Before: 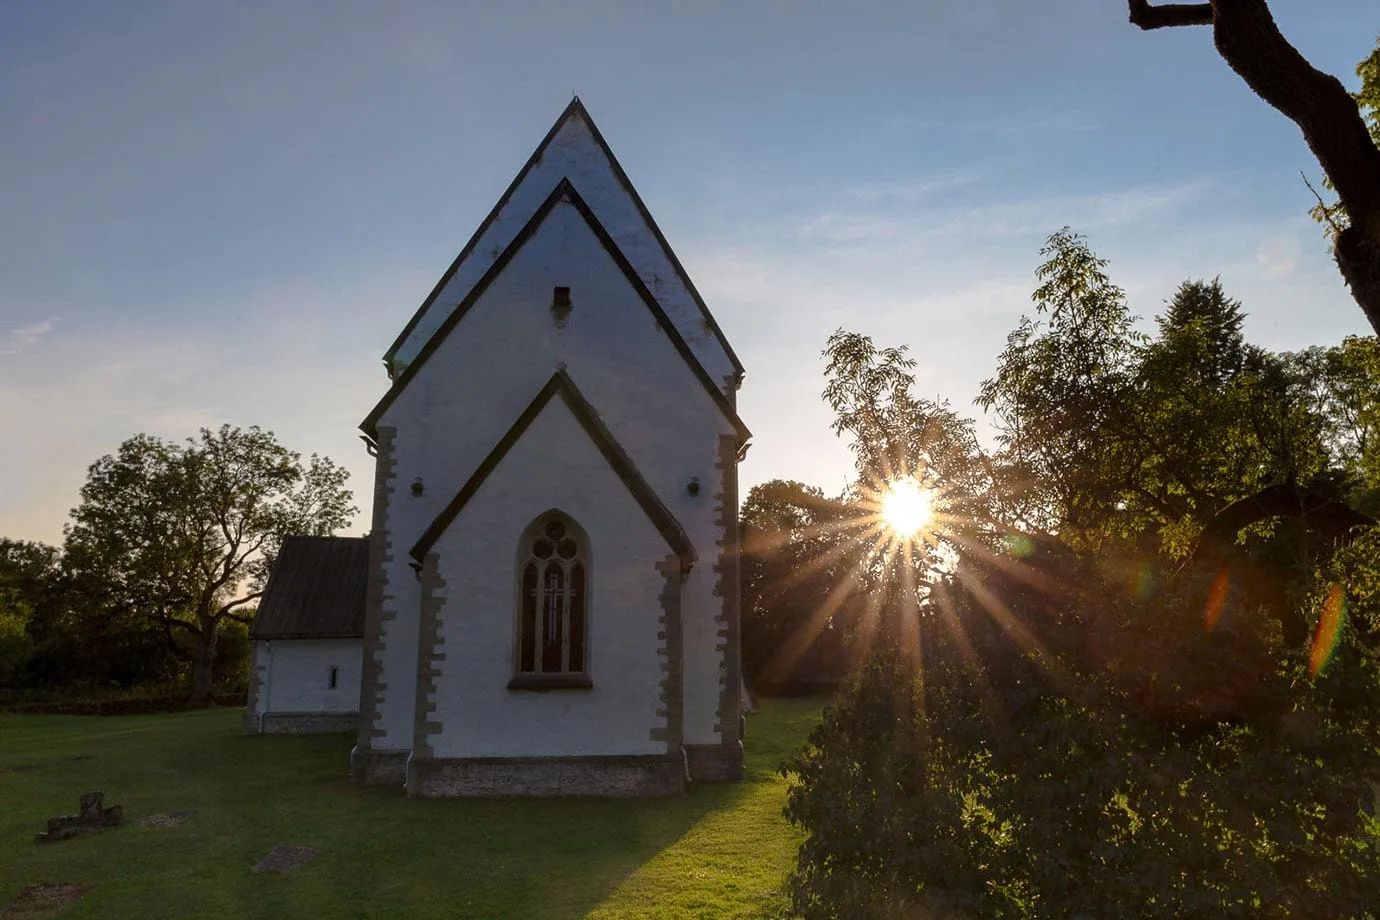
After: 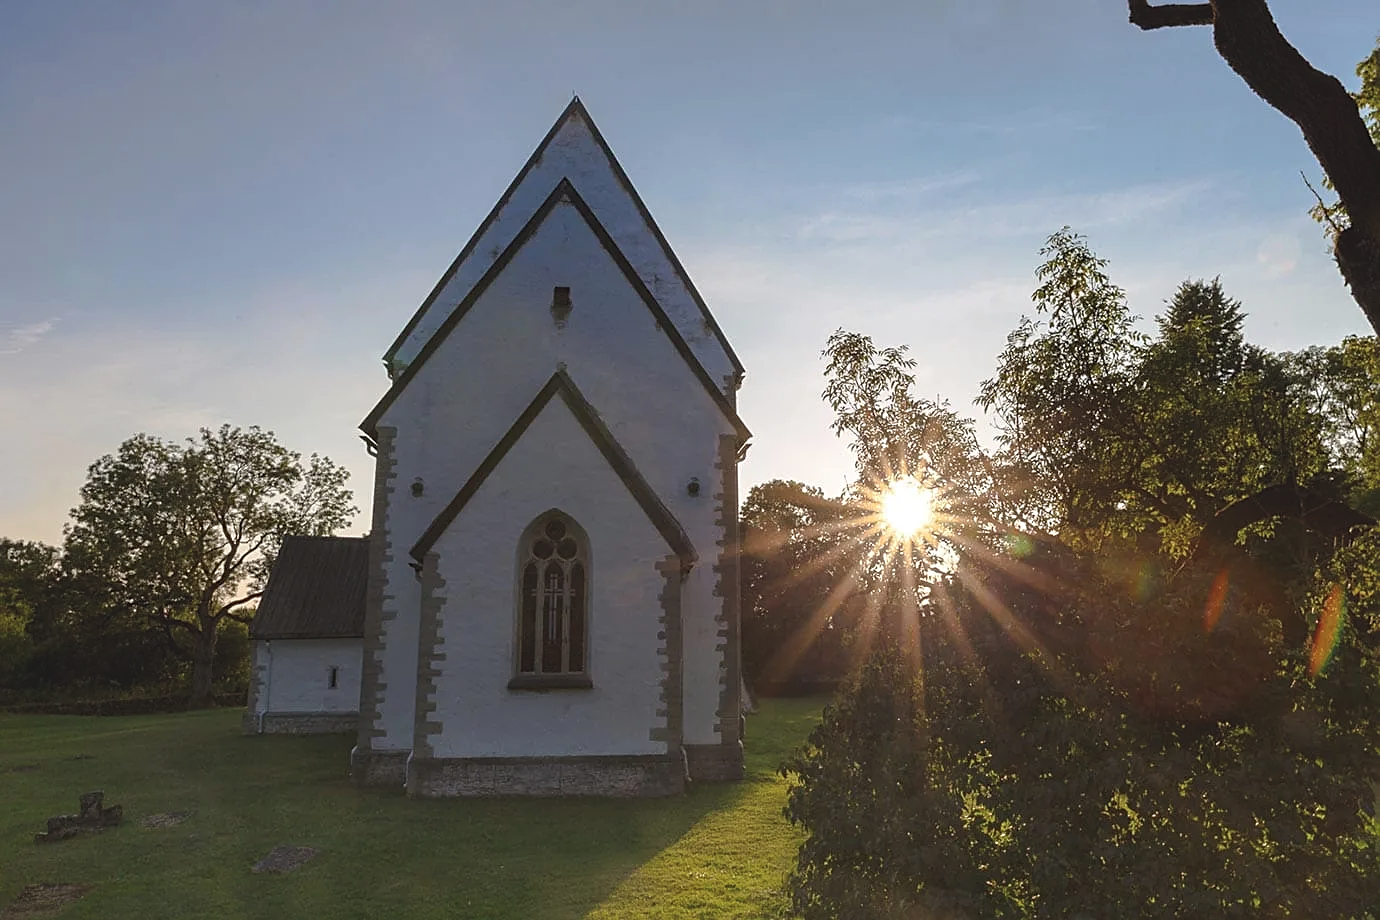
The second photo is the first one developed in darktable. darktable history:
white balance: emerald 1
color balance: lift [1.007, 1, 1, 1], gamma [1.097, 1, 1, 1]
sharpen: on, module defaults
